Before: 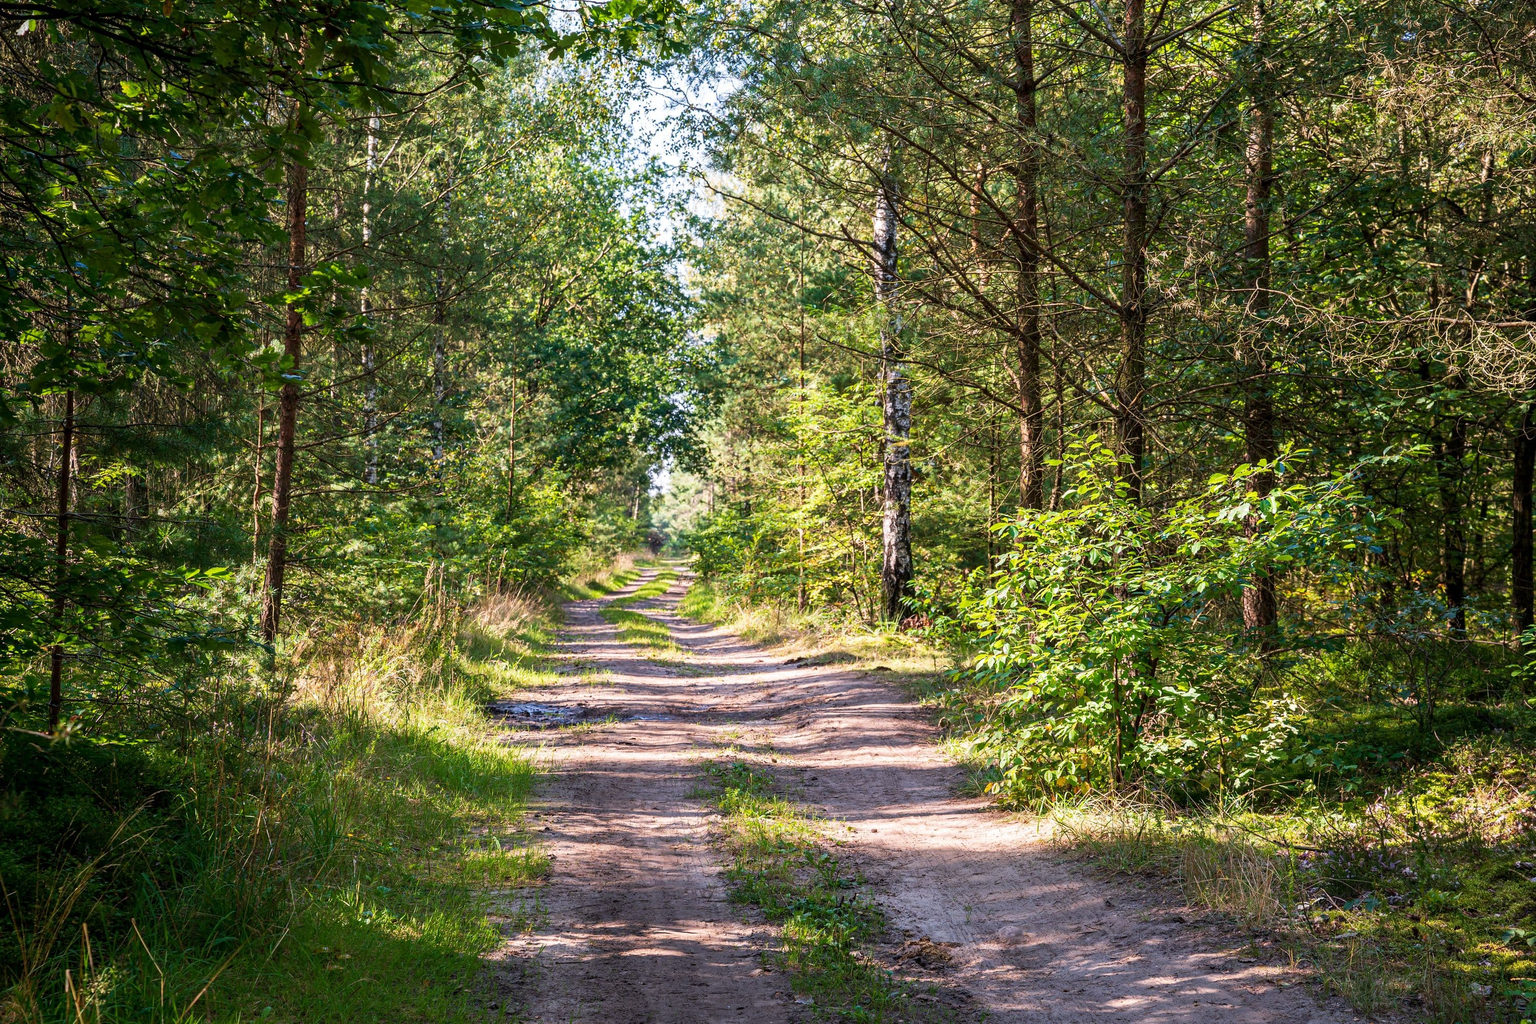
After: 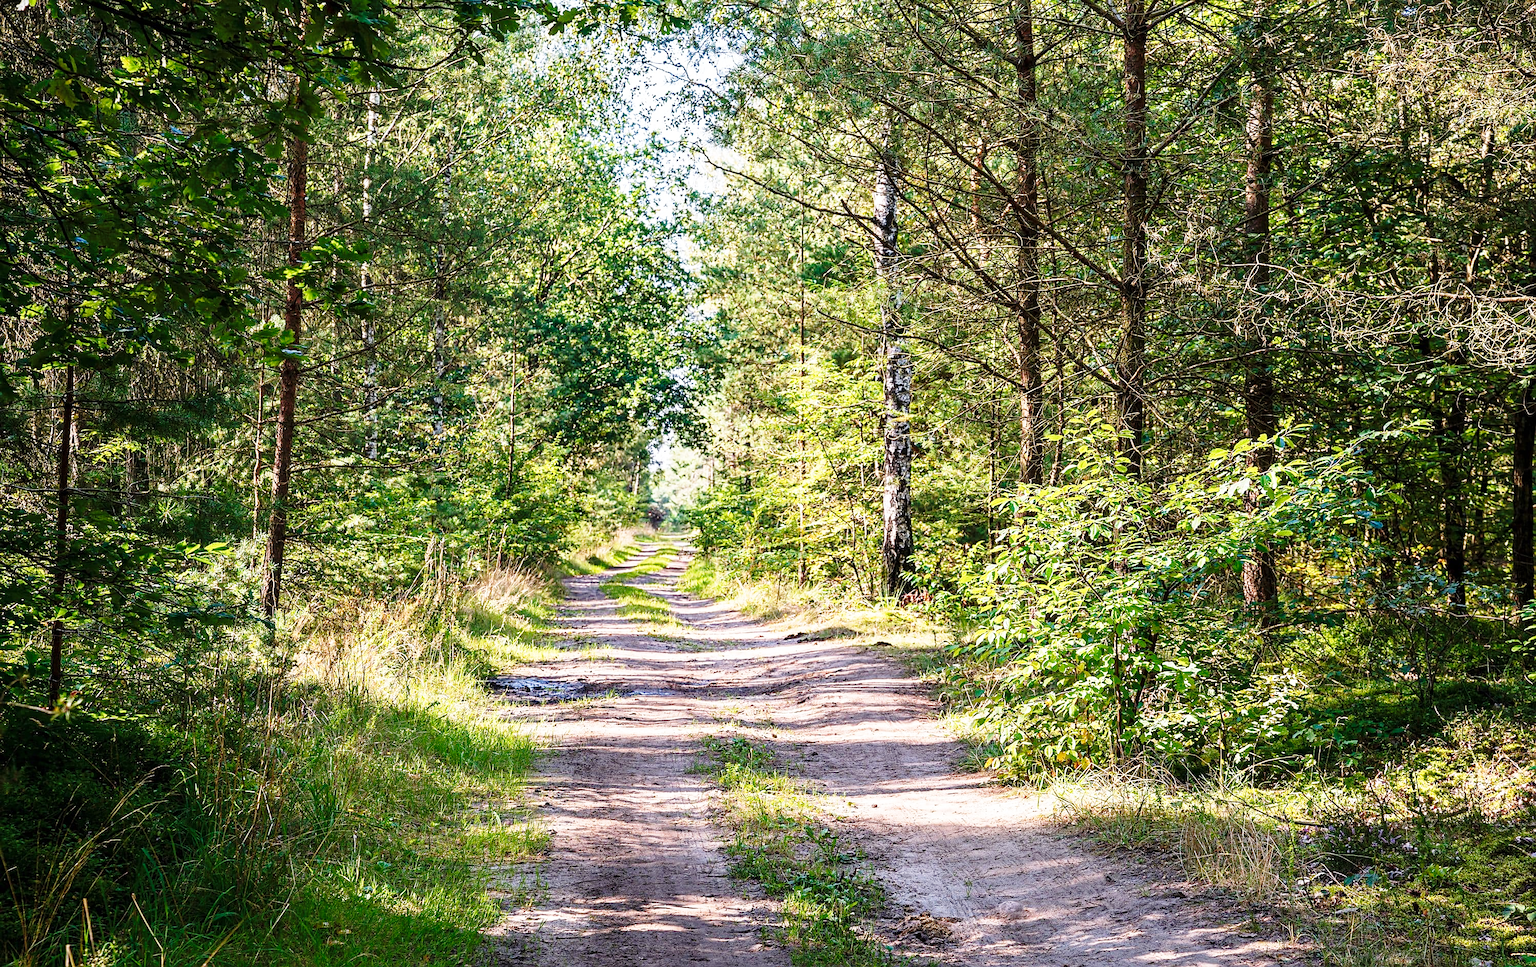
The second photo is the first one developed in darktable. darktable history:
base curve: curves: ch0 [(0, 0) (0.028, 0.03) (0.121, 0.232) (0.46, 0.748) (0.859, 0.968) (1, 1)], preserve colors none
contrast brightness saturation: saturation -0.05
sharpen: on, module defaults
crop and rotate: top 2.479%, bottom 3.018%
